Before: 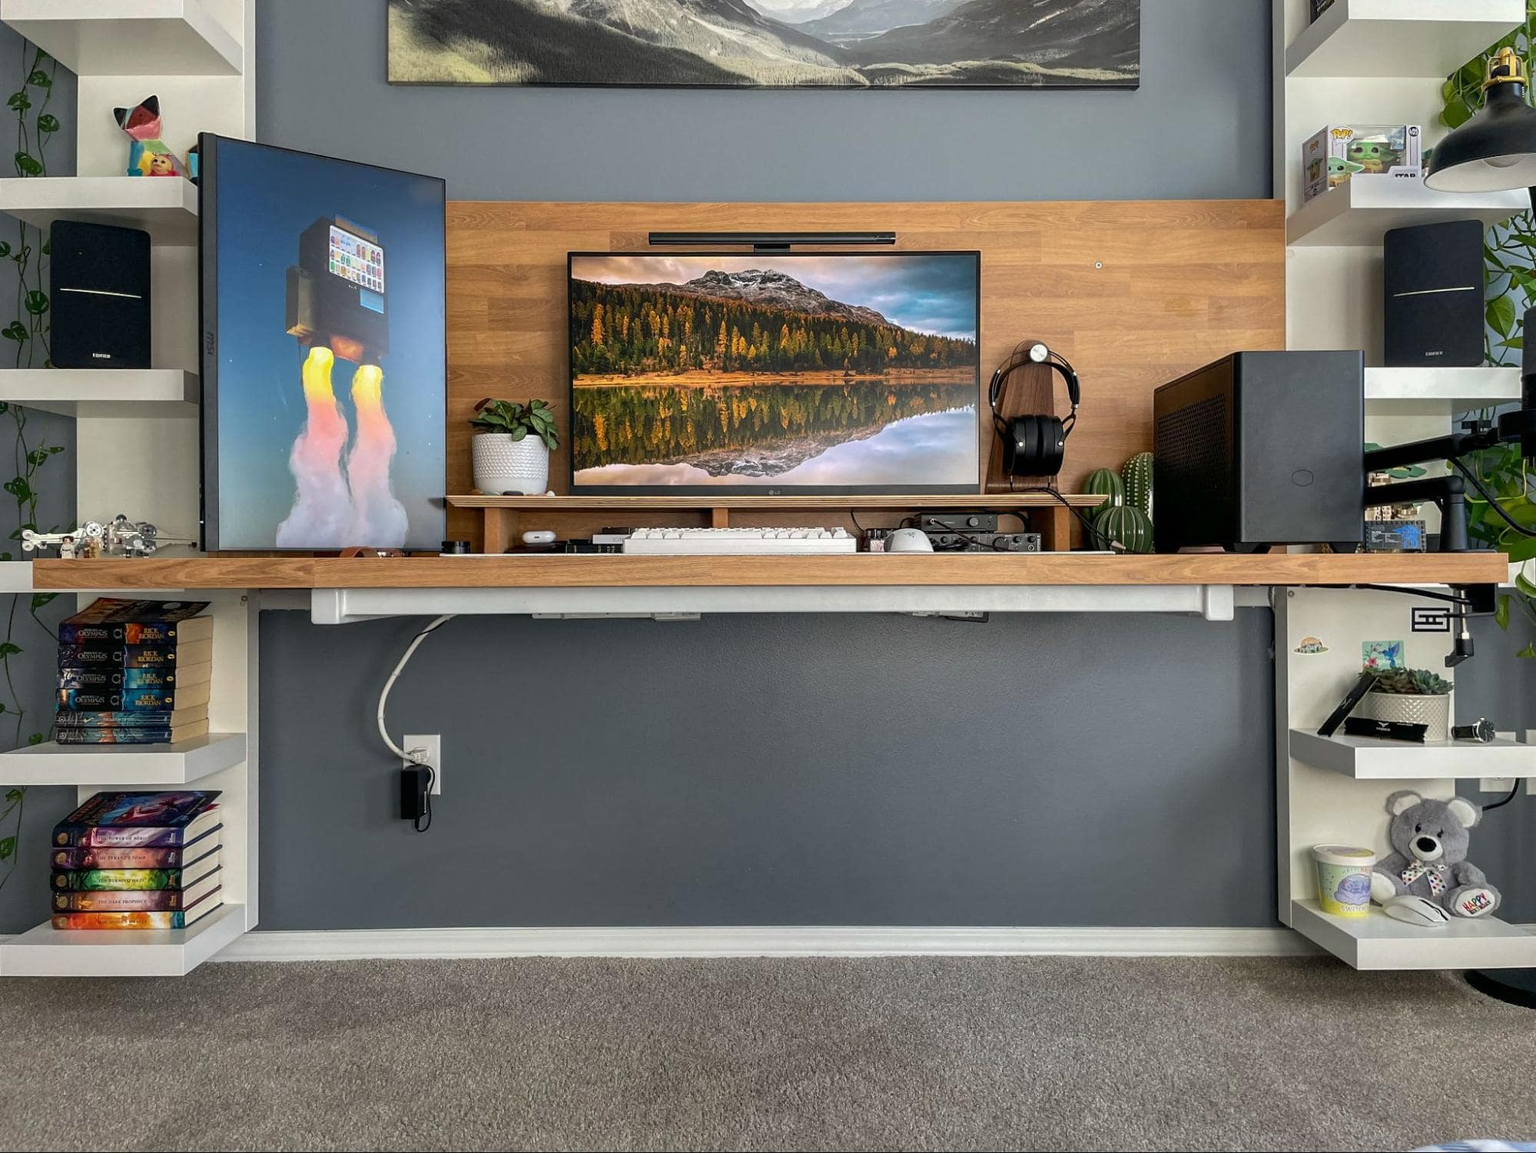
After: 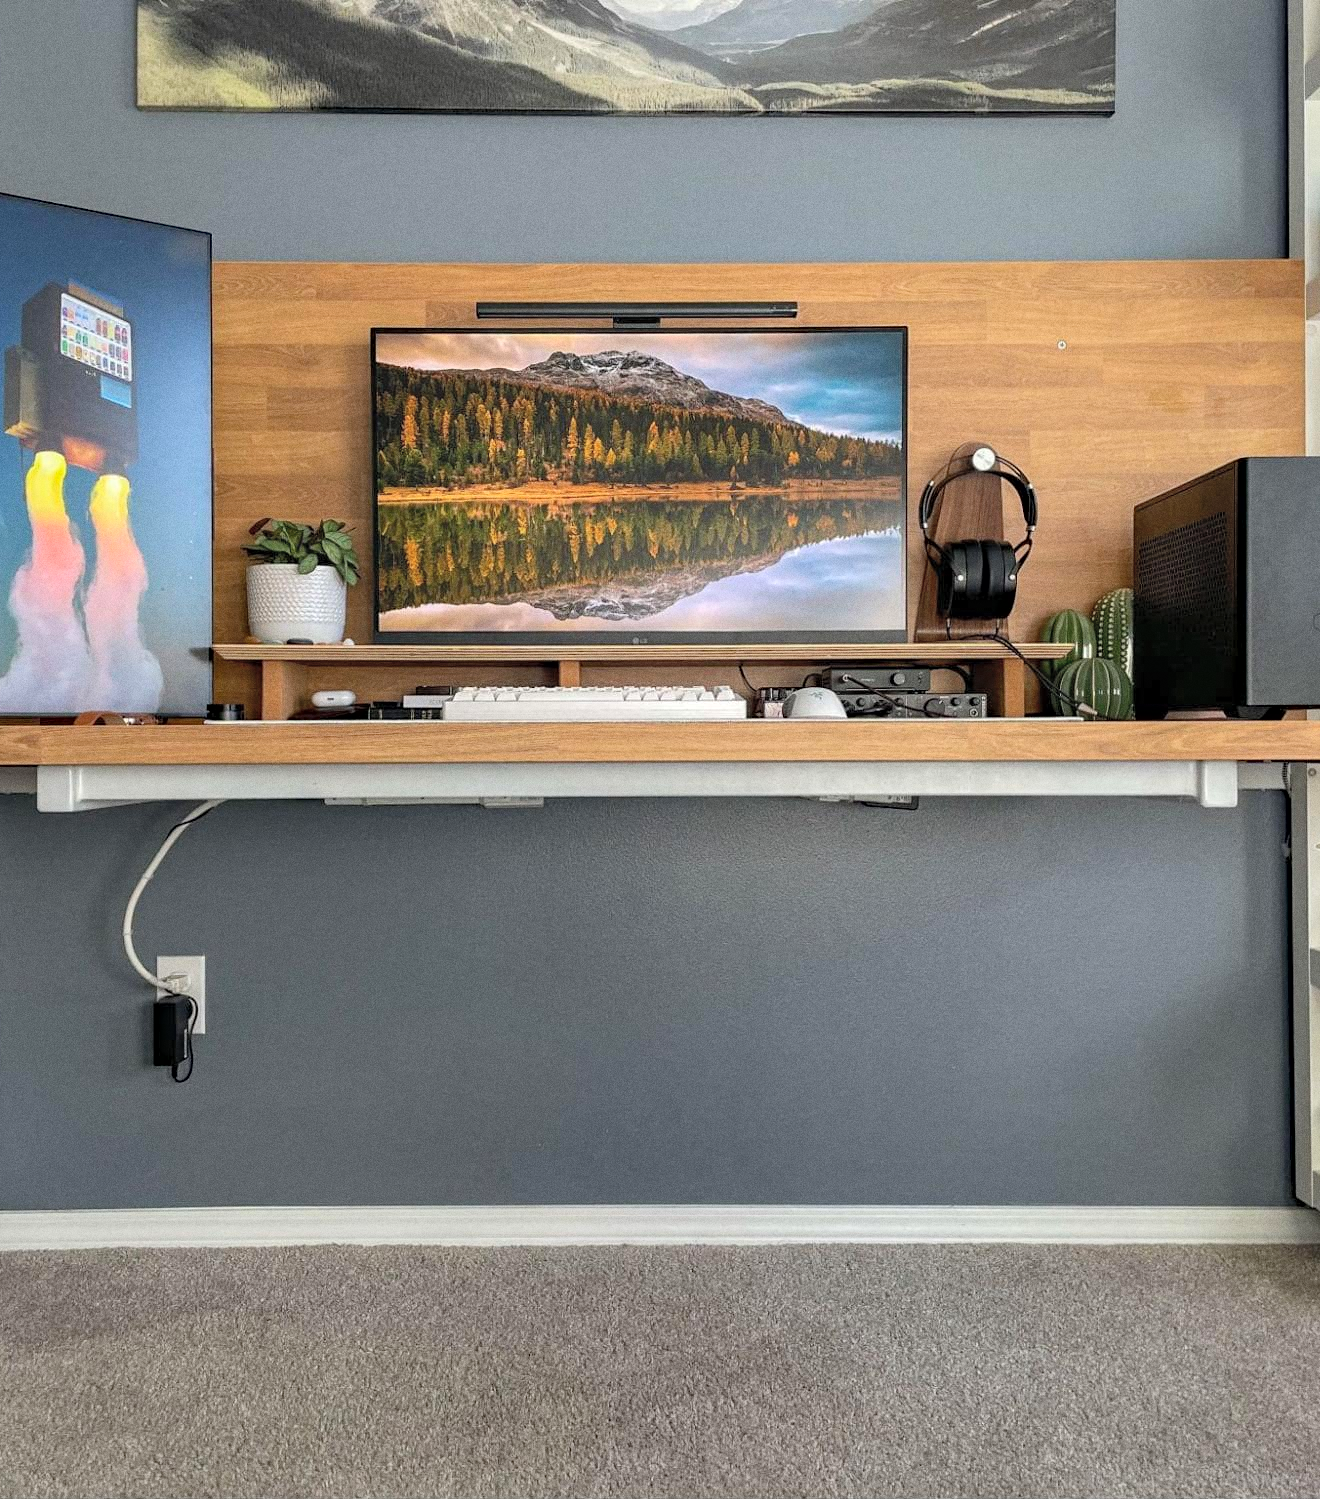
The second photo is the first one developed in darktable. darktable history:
crop and rotate: left 18.442%, right 15.508%
contrast brightness saturation: brightness 0.15
haze removal: compatibility mode true, adaptive false
grain: coarseness 0.09 ISO
